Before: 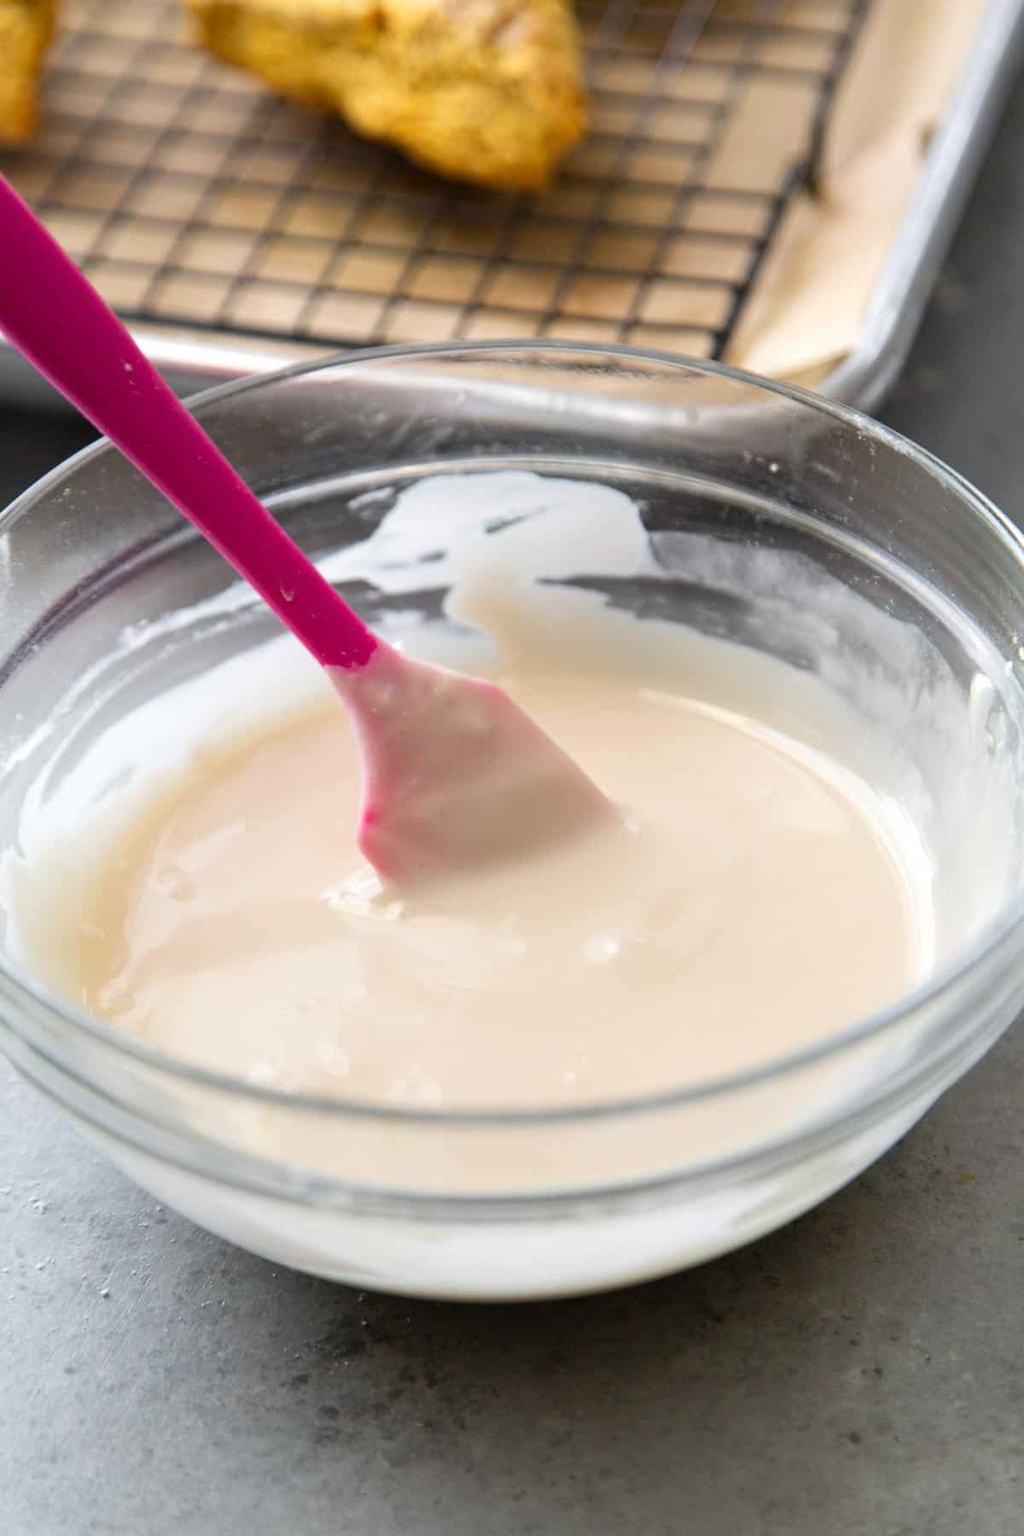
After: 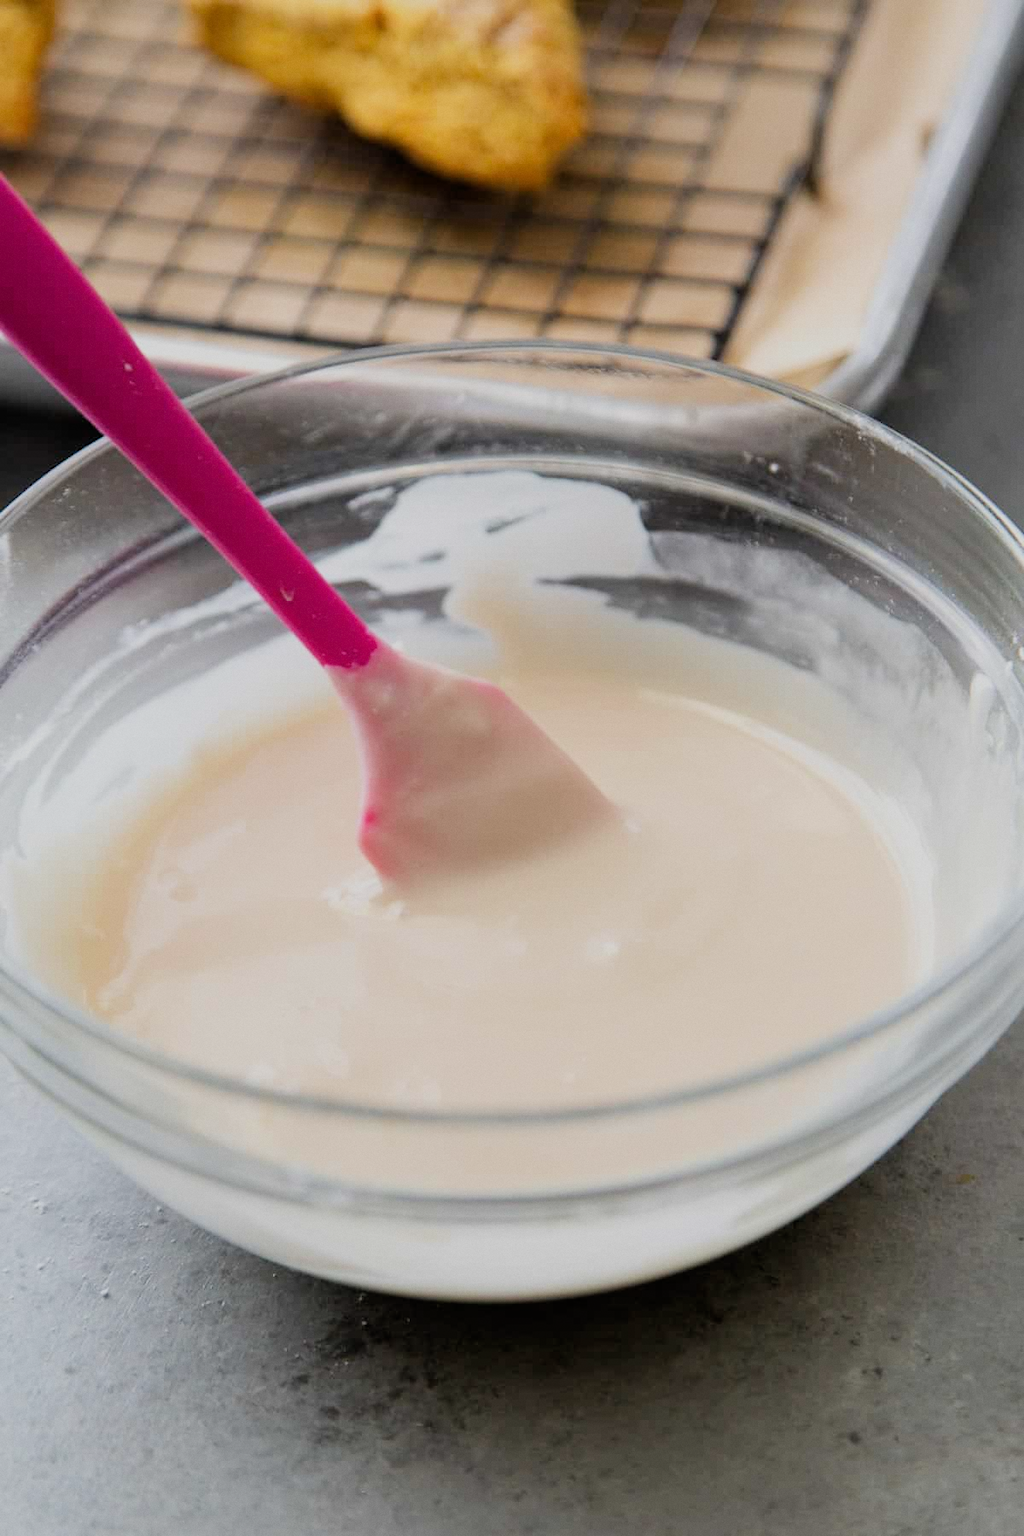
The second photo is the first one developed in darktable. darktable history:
vignetting: fall-off start 116.67%, fall-off radius 59.26%, brightness -0.31, saturation -0.056
exposure: compensate highlight preservation false
grain: coarseness 0.09 ISO, strength 10%
filmic rgb: black relative exposure -7.65 EV, white relative exposure 4.56 EV, hardness 3.61
